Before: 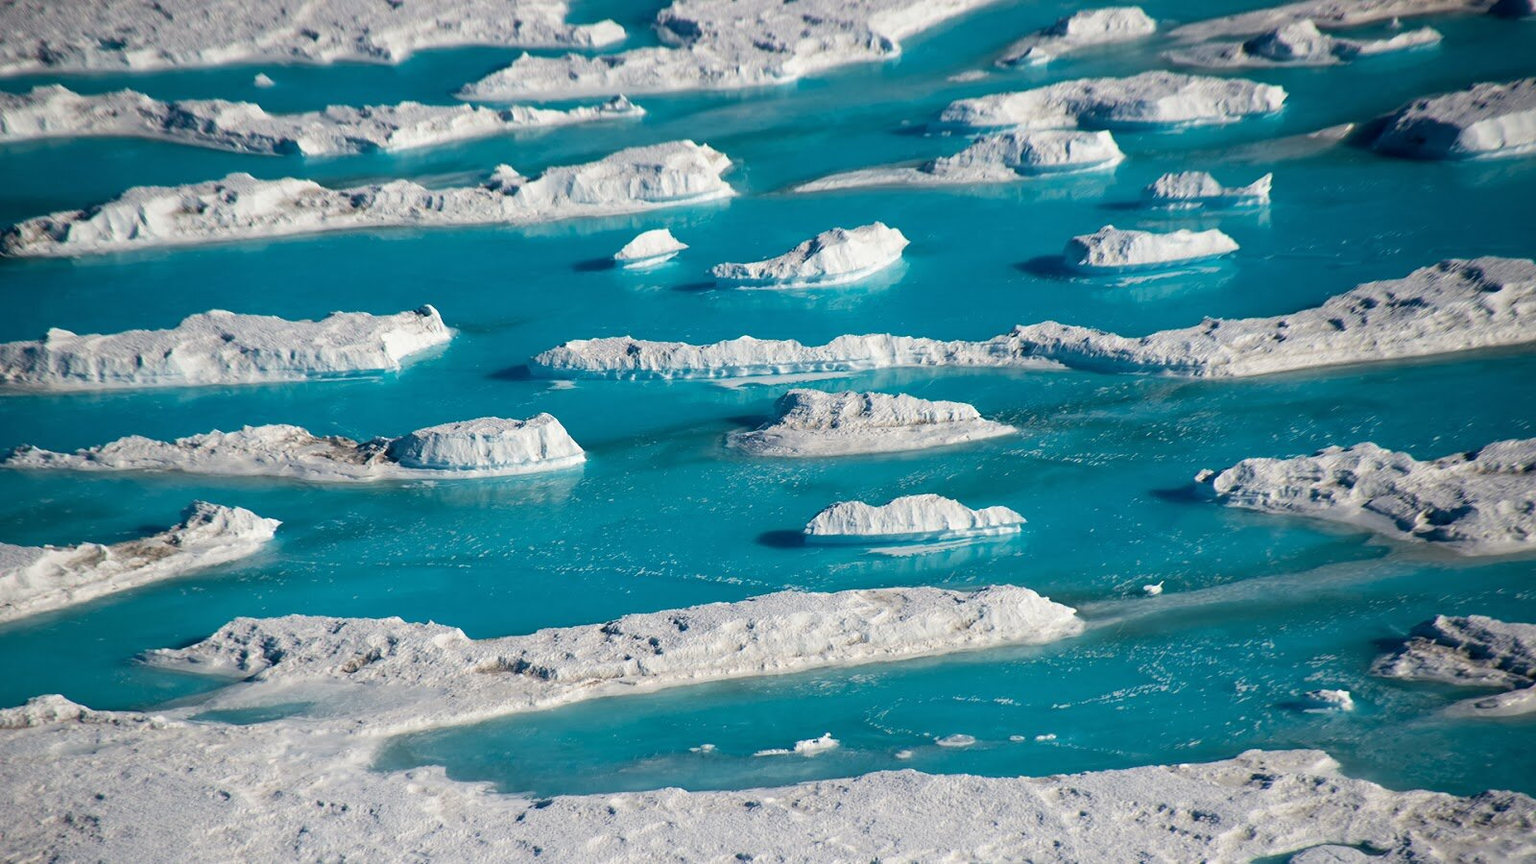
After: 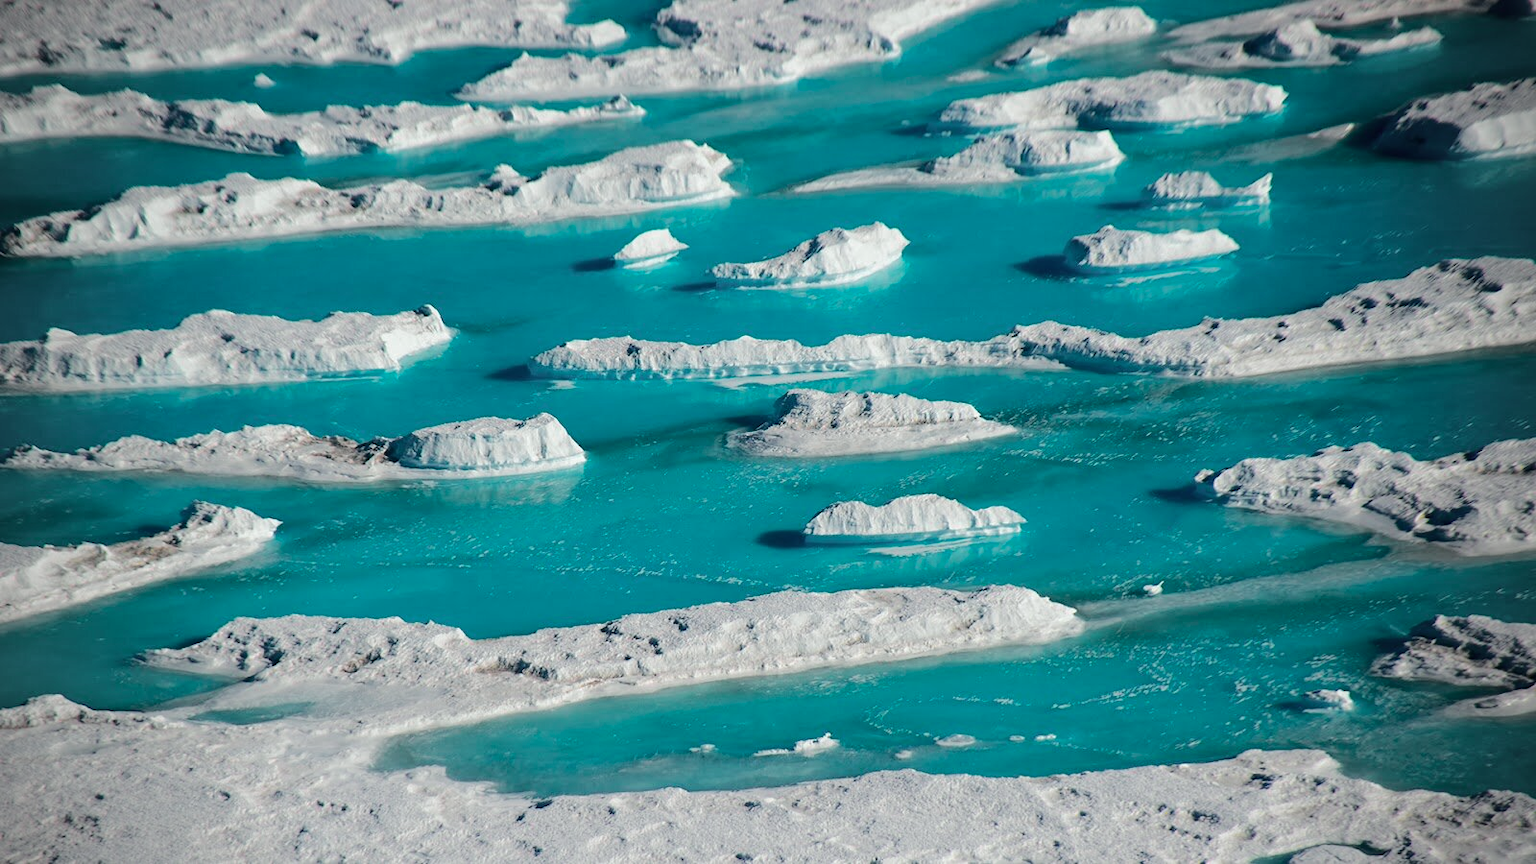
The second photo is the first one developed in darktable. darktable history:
vignetting: fall-off radius 60.65%
tone curve: curves: ch0 [(0, 0.003) (0.211, 0.174) (0.482, 0.519) (0.843, 0.821) (0.992, 0.971)]; ch1 [(0, 0) (0.276, 0.206) (0.393, 0.364) (0.482, 0.477) (0.506, 0.5) (0.523, 0.523) (0.572, 0.592) (0.635, 0.665) (0.695, 0.759) (1, 1)]; ch2 [(0, 0) (0.438, 0.456) (0.498, 0.497) (0.536, 0.527) (0.562, 0.584) (0.619, 0.602) (0.698, 0.698) (1, 1)], color space Lab, independent channels, preserve colors none
